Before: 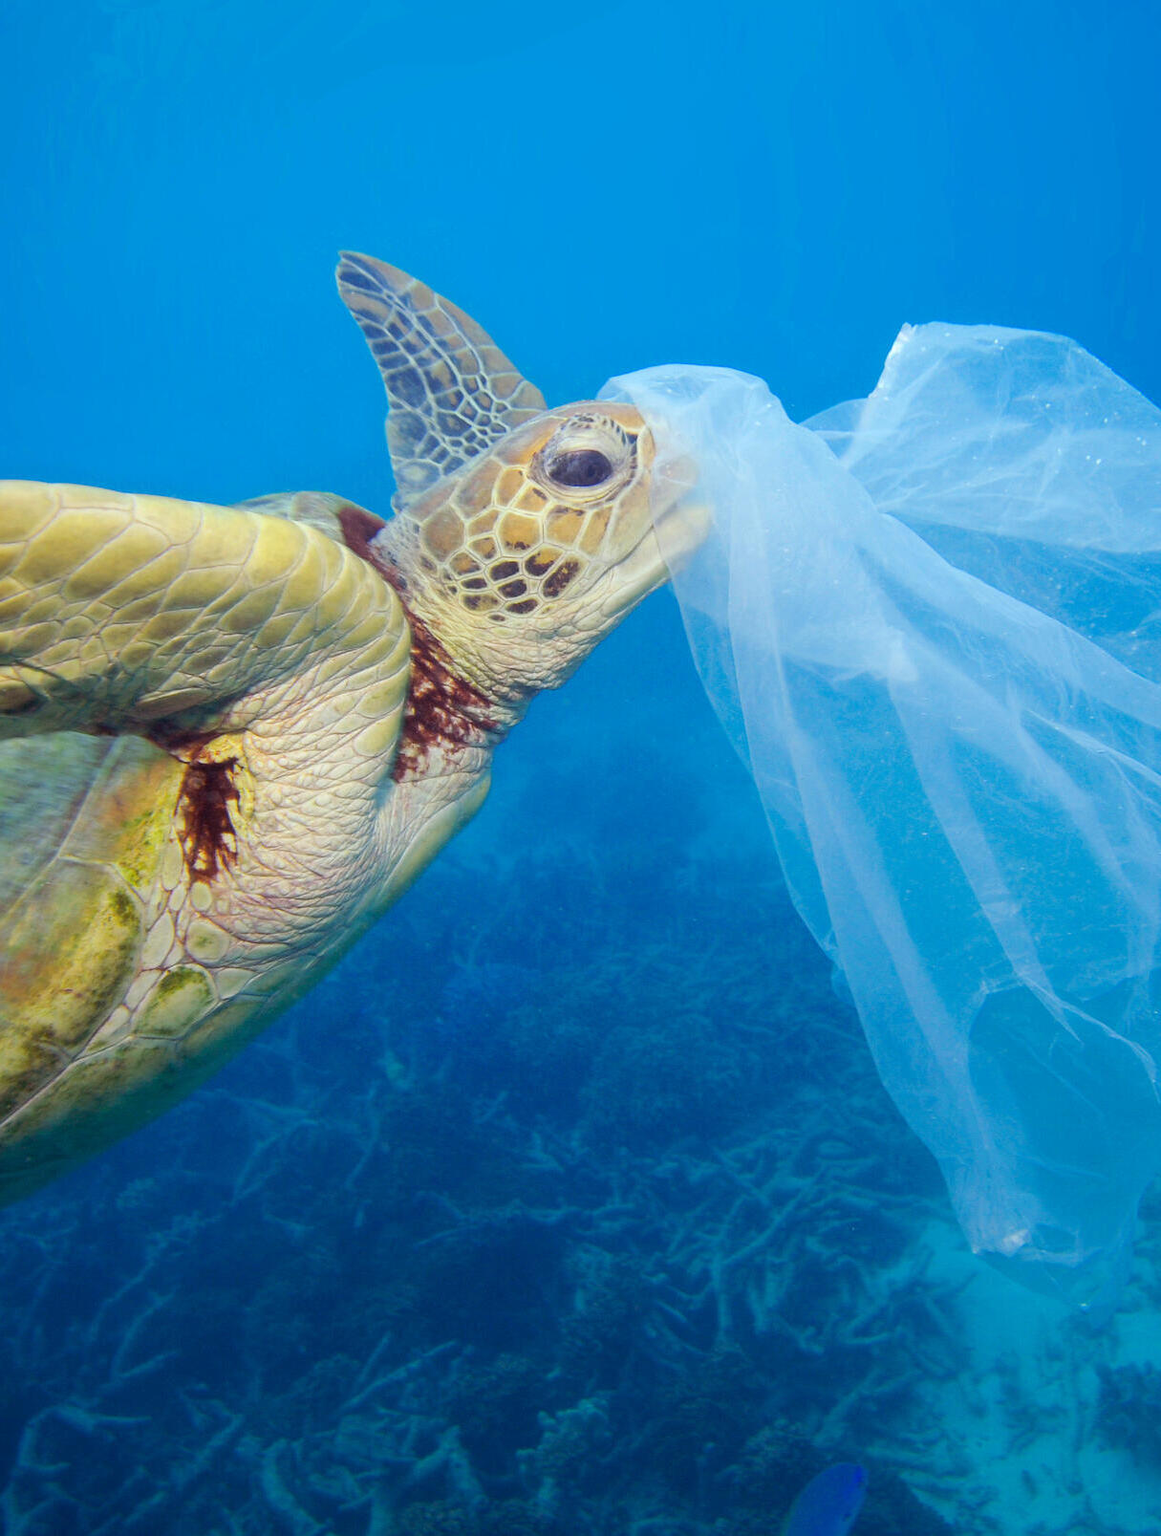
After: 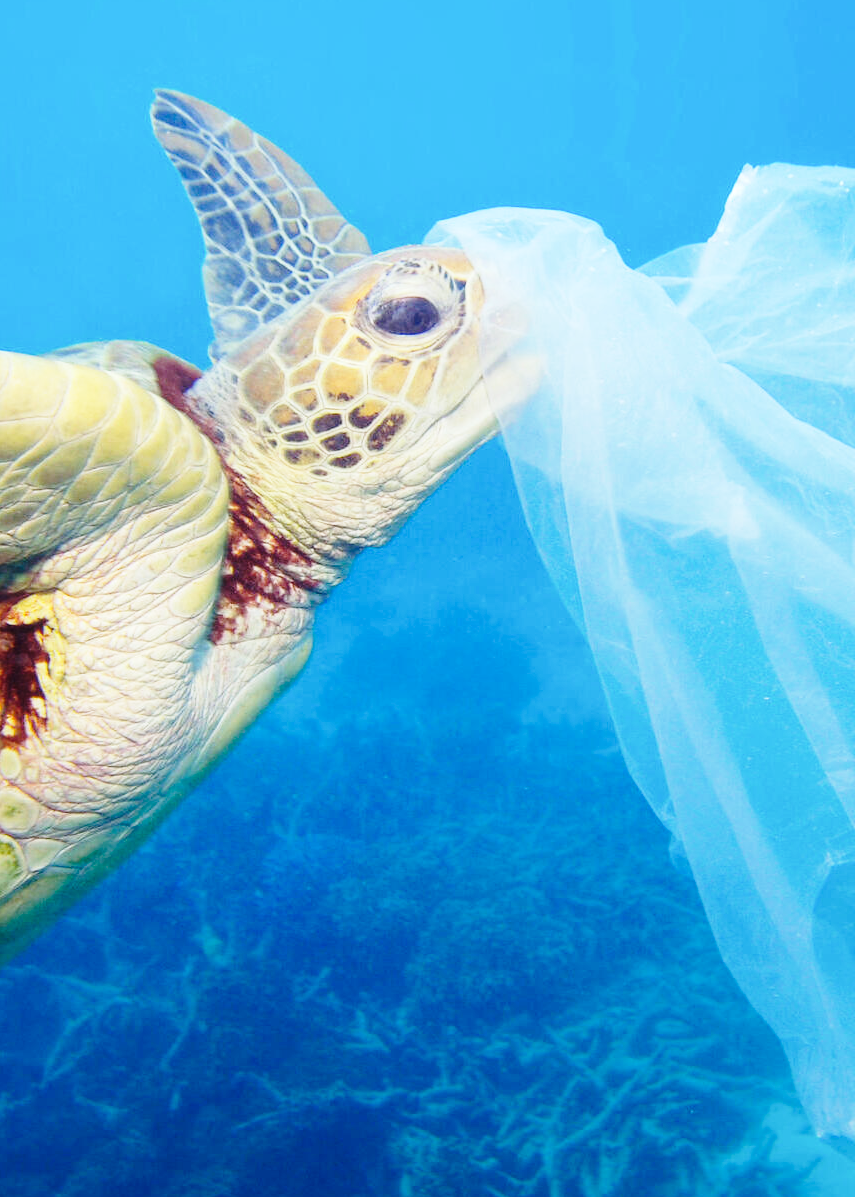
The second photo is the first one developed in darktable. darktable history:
crop and rotate: left 16.567%, top 10.882%, right 13.012%, bottom 14.571%
base curve: curves: ch0 [(0, 0) (0.028, 0.03) (0.121, 0.232) (0.46, 0.748) (0.859, 0.968) (1, 1)], preserve colors none
